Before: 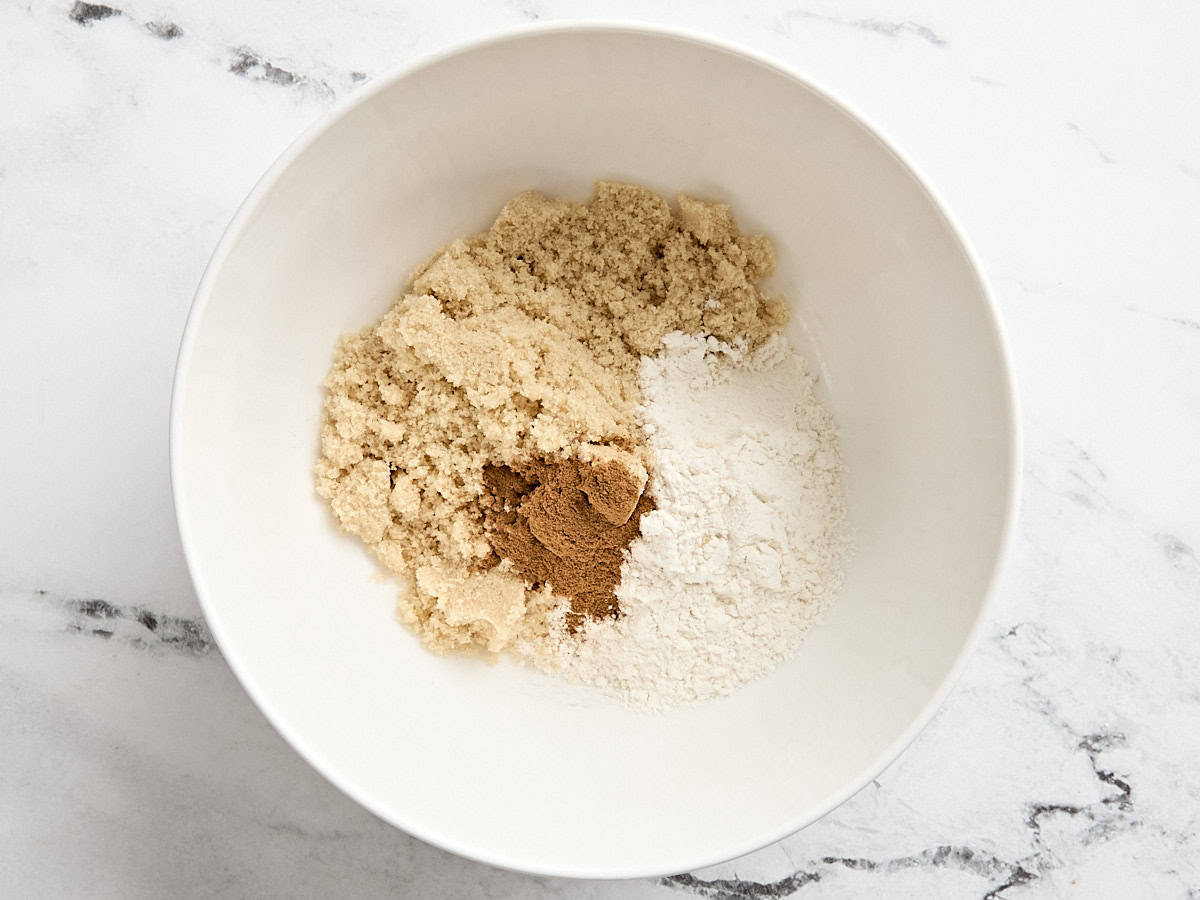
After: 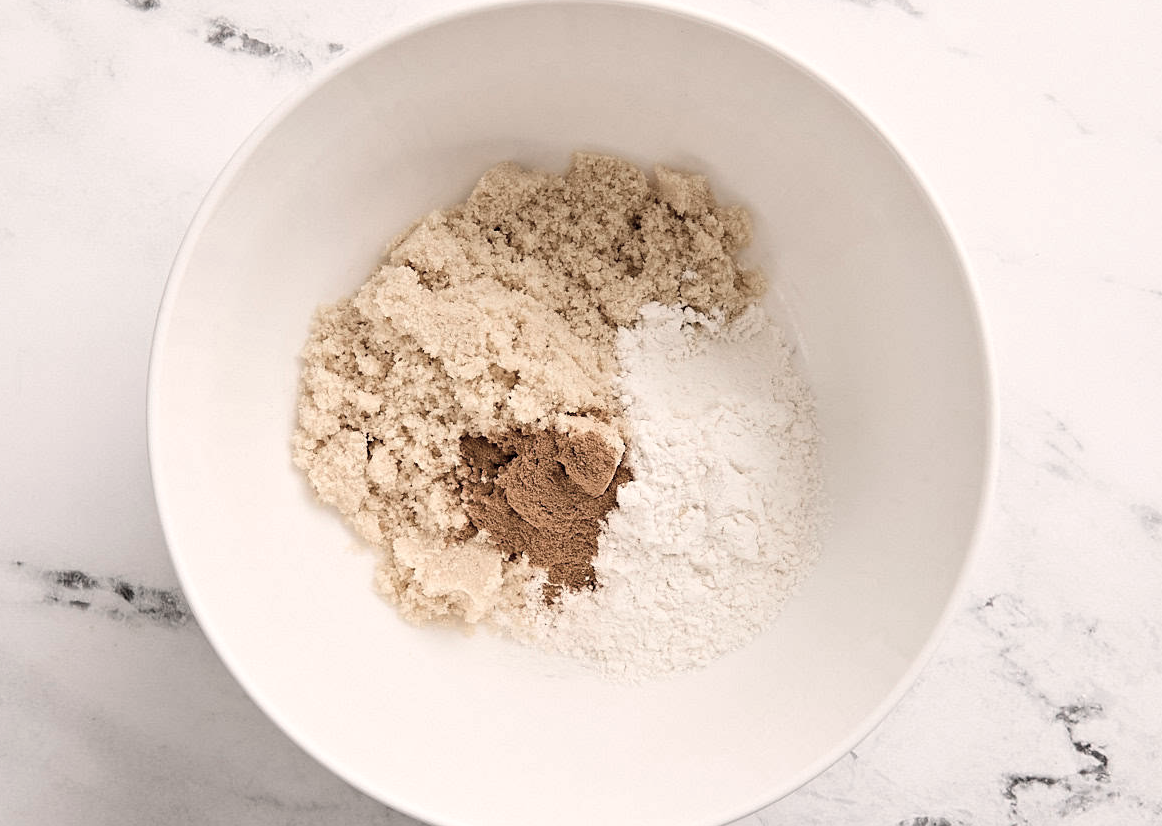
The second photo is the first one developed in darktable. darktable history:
crop: left 1.964%, top 3.251%, right 1.122%, bottom 4.933%
color zones: curves: ch1 [(0, 0.292) (0.001, 0.292) (0.2, 0.264) (0.4, 0.248) (0.6, 0.248) (0.8, 0.264) (0.999, 0.292) (1, 0.292)]
color correction: highlights a* 5.81, highlights b* 4.84
